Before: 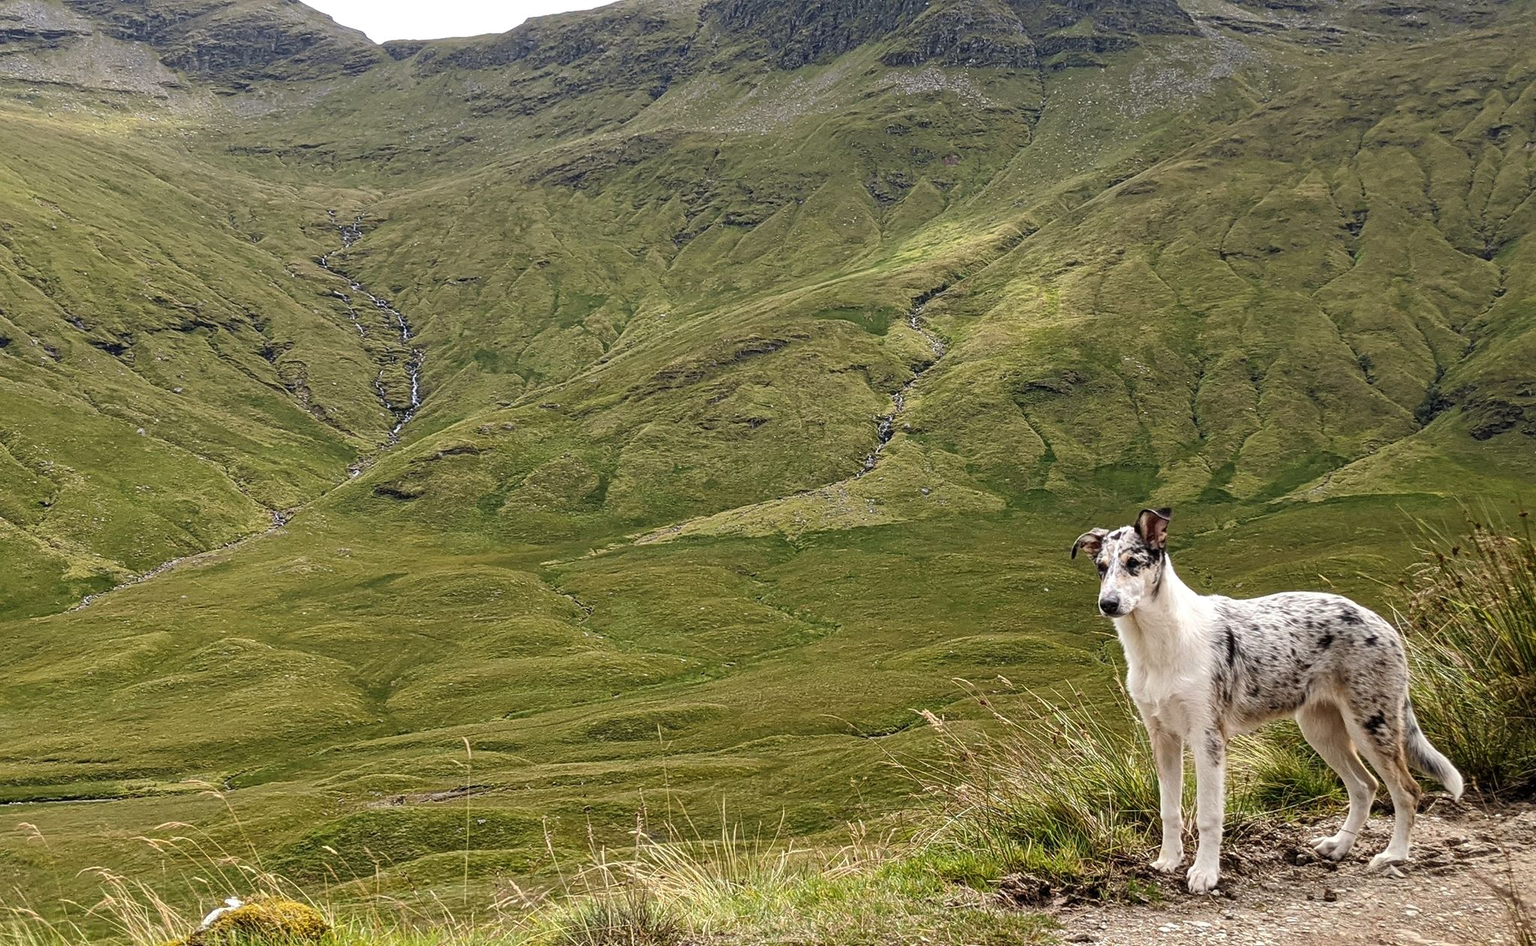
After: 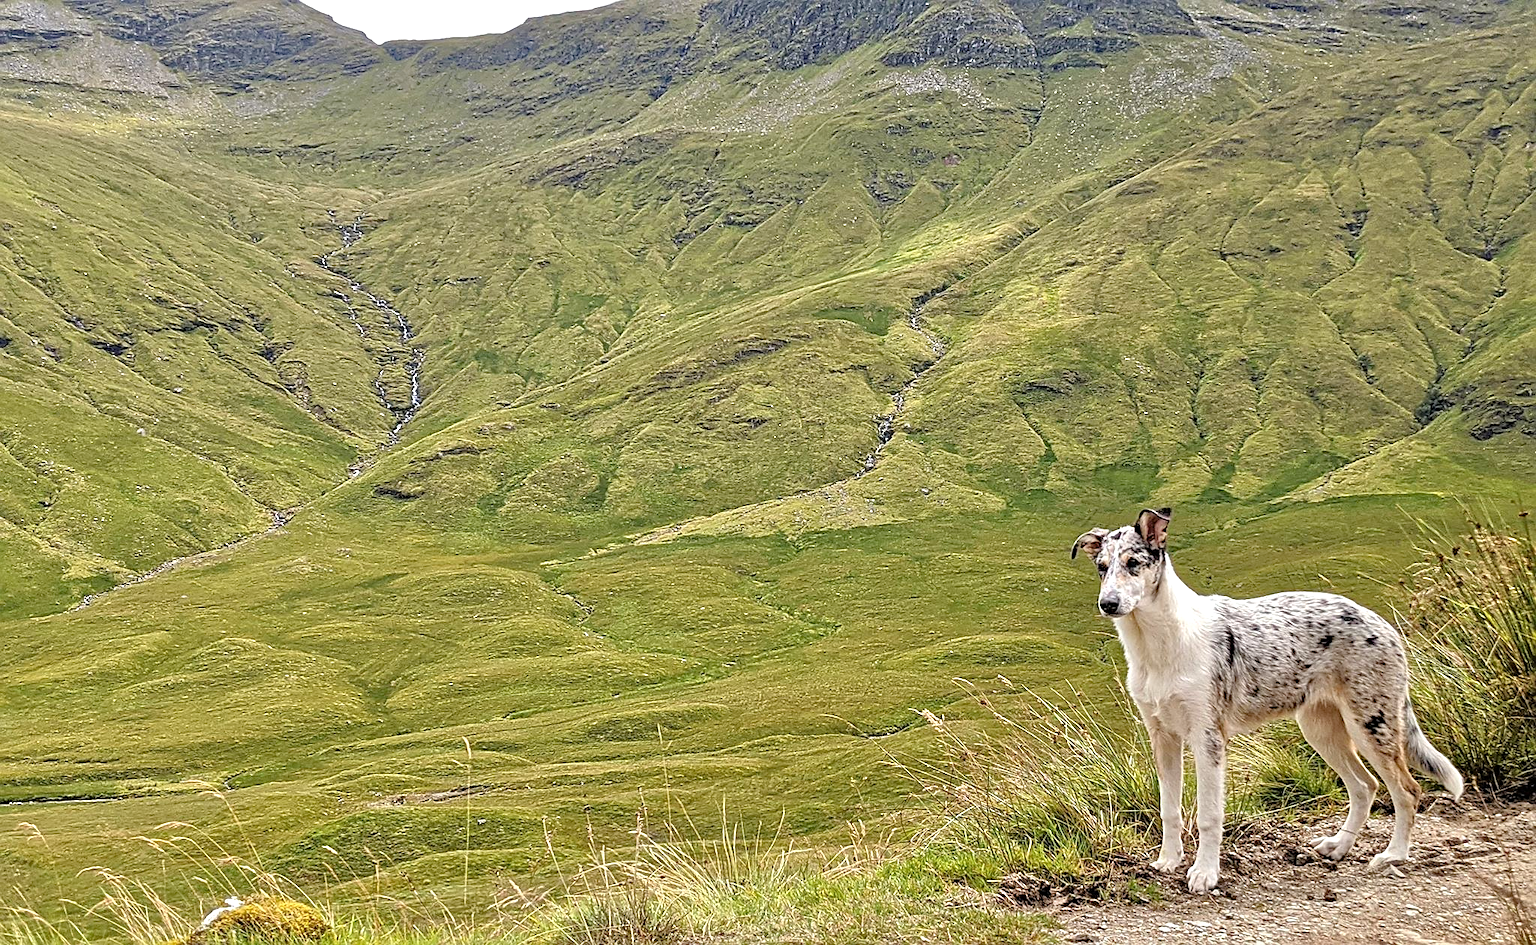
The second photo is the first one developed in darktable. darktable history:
haze removal: compatibility mode true, adaptive false
tone equalizer: -7 EV 0.15 EV, -6 EV 0.6 EV, -5 EV 1.15 EV, -4 EV 1.33 EV, -3 EV 1.15 EV, -2 EV 0.6 EV, -1 EV 0.15 EV, mask exposure compensation -0.5 EV
sharpen: on, module defaults
